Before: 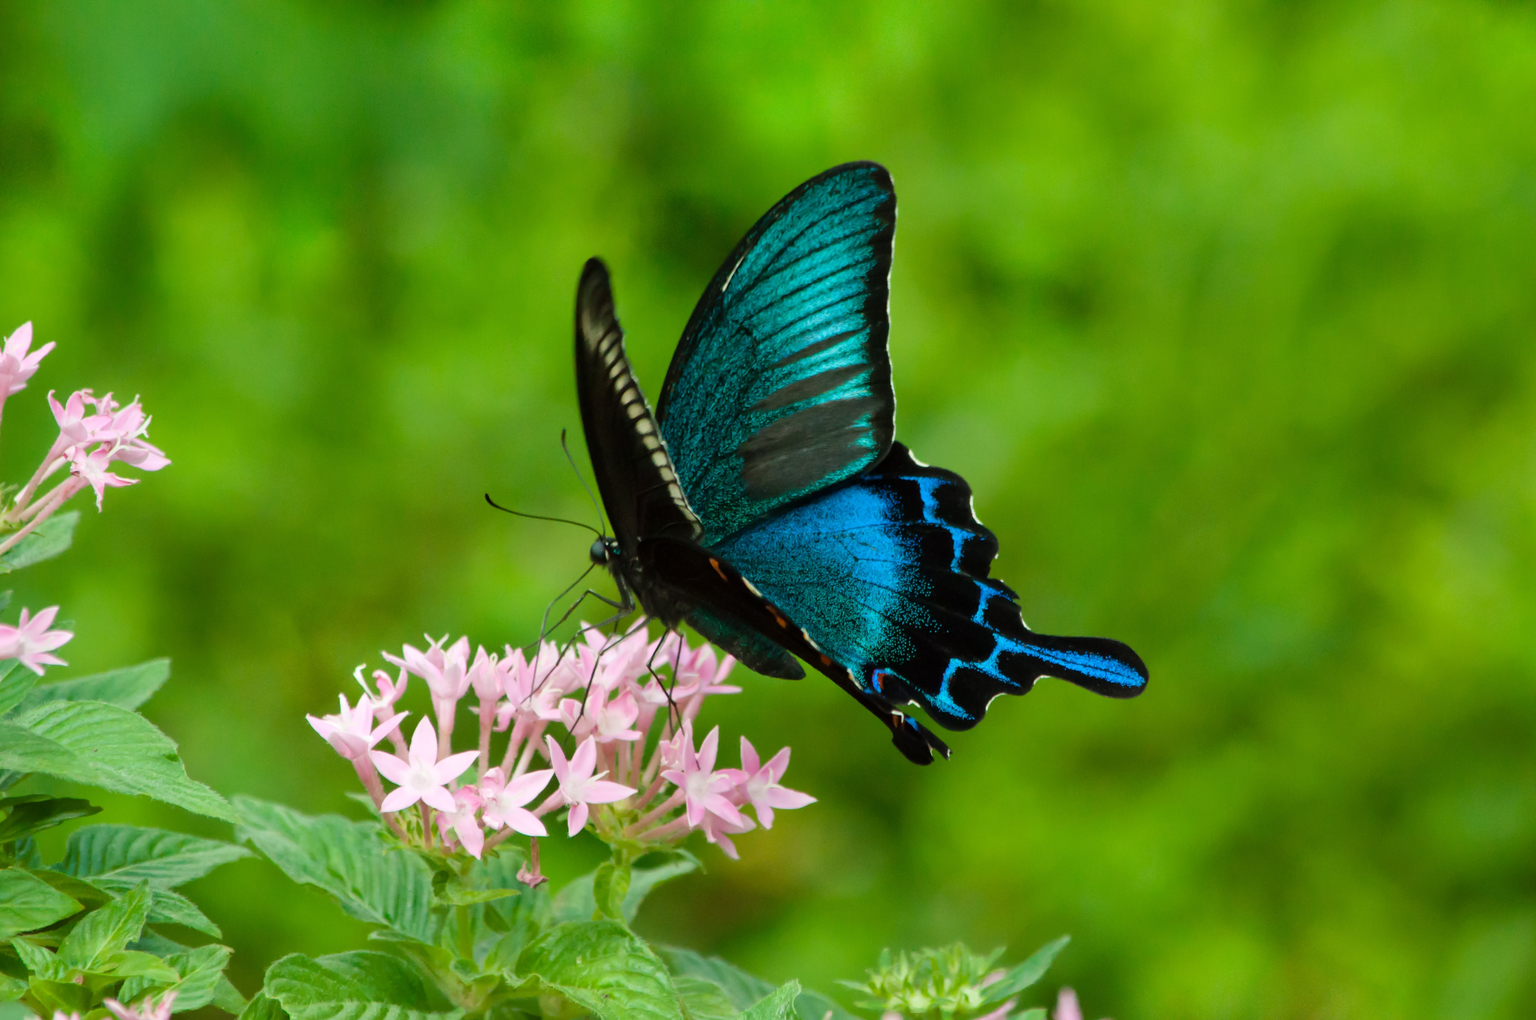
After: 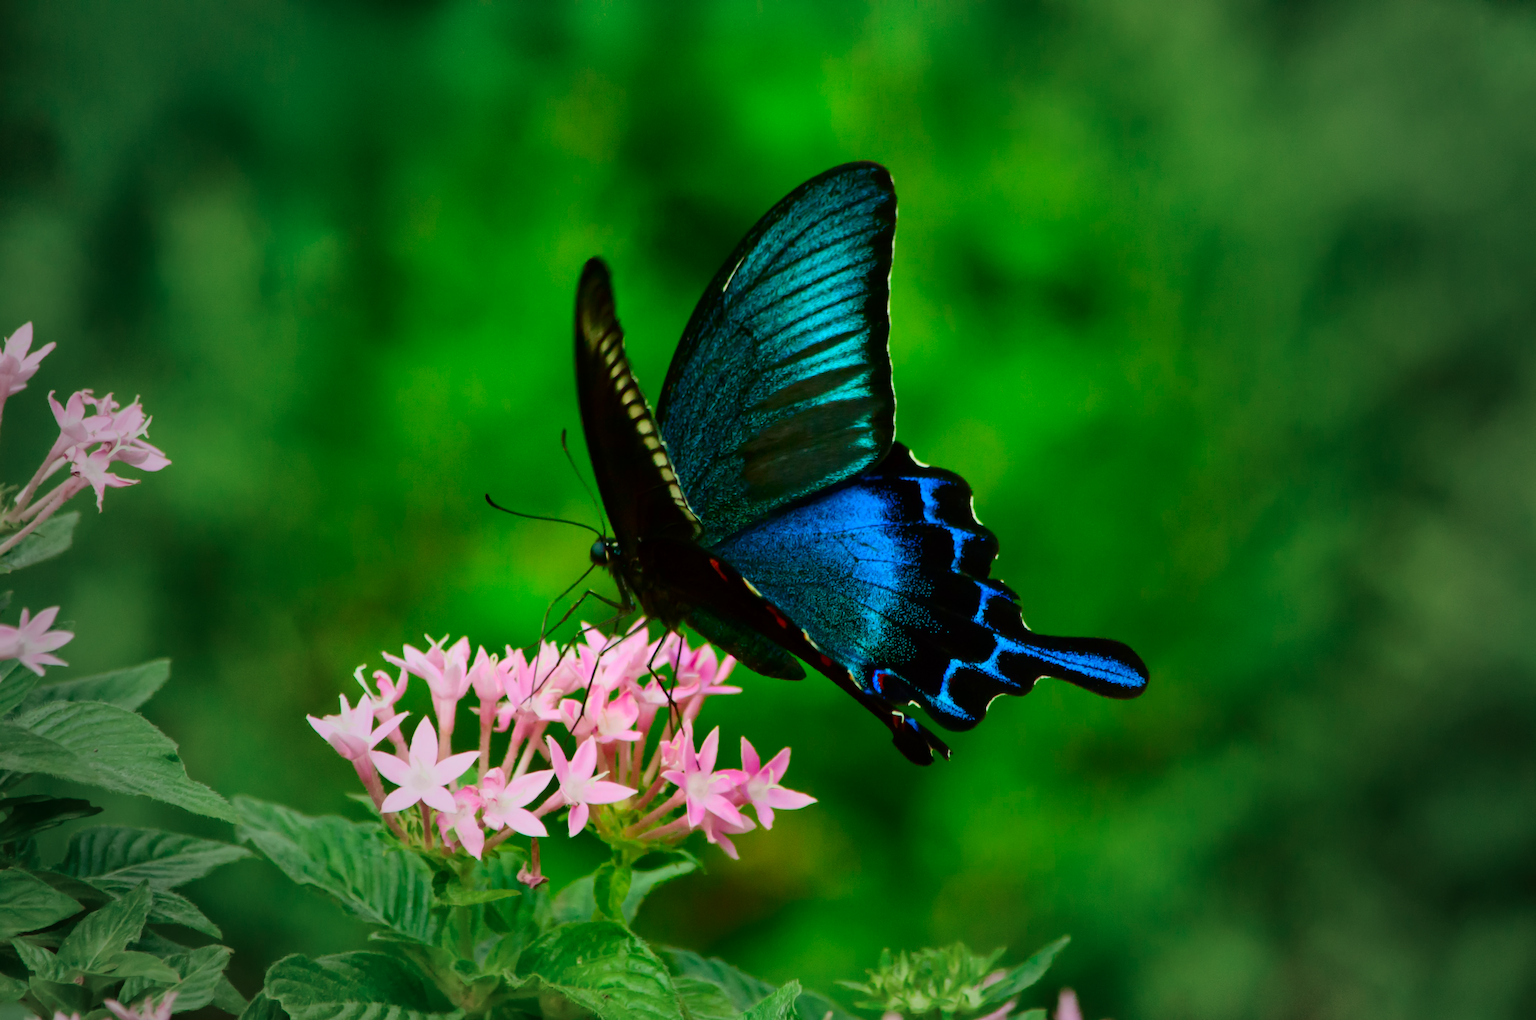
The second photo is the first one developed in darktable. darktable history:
velvia: strength 15.54%
vignetting: fall-off start 33.14%, fall-off radius 64.64%, width/height ratio 0.963
exposure: exposure -0.556 EV, compensate highlight preservation false
contrast brightness saturation: contrast 0.26, brightness 0.014, saturation 0.872
